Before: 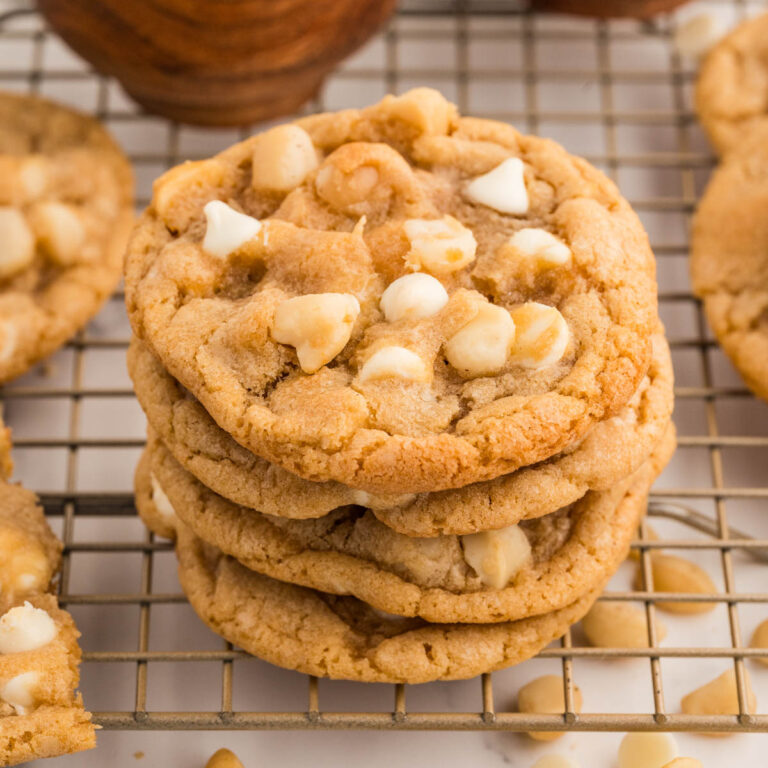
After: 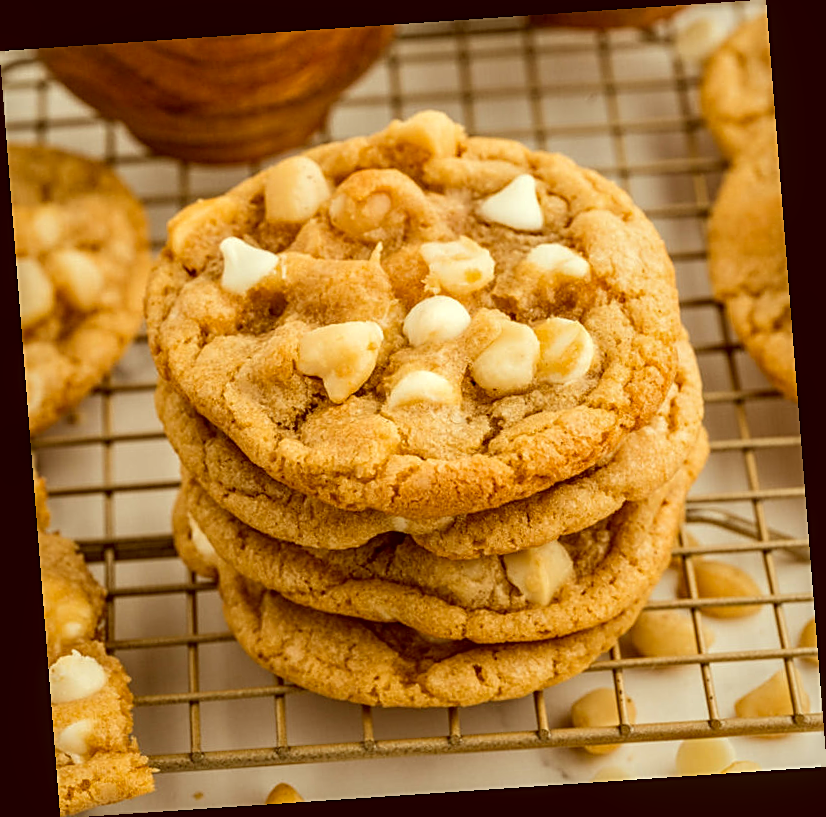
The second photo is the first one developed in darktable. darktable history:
sharpen: on, module defaults
tone equalizer: on, module defaults
color correction: highlights a* -5.3, highlights b* 9.8, shadows a* 9.8, shadows b* 24.26
rotate and perspective: rotation -4.2°, shear 0.006, automatic cropping off
exposure: exposure -0.021 EV, compensate highlight preservation false
local contrast: detail 130%
